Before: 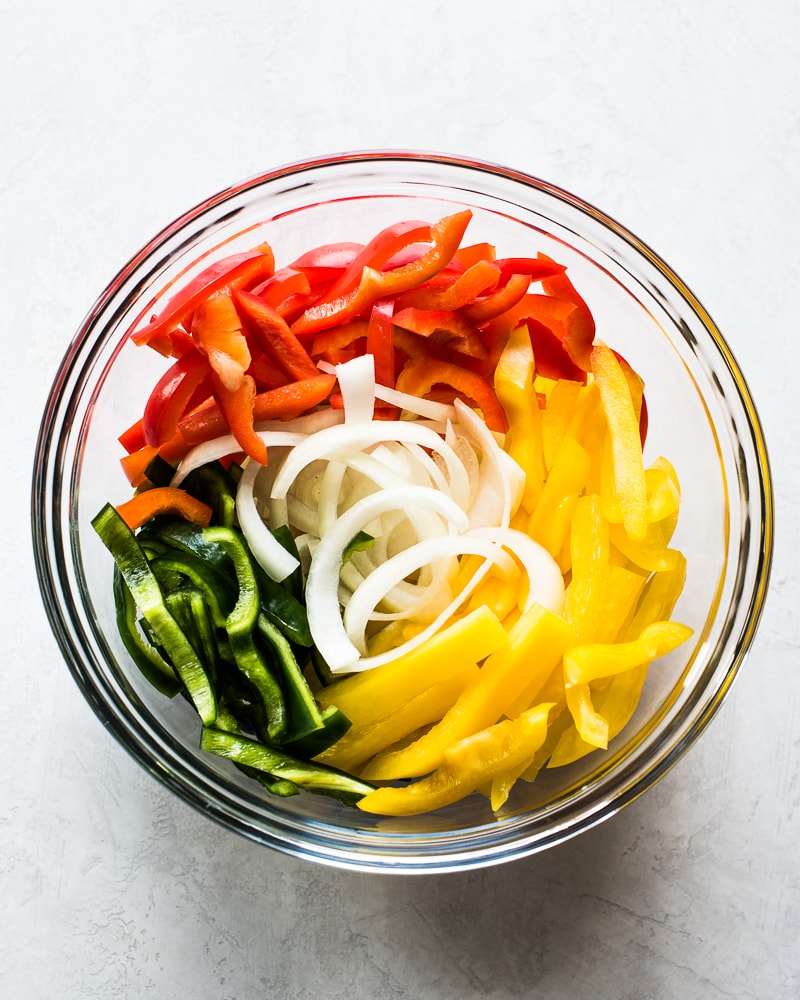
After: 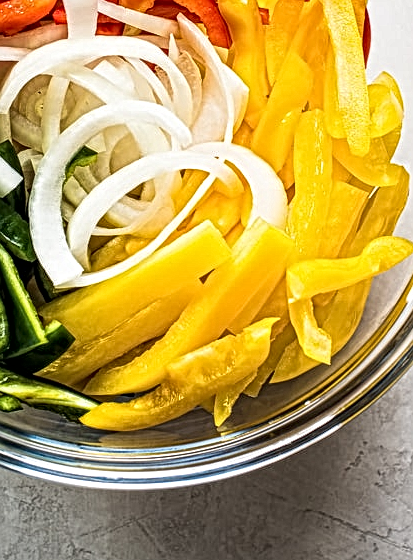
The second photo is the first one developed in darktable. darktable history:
crop: left 34.656%, top 38.553%, right 13.68%, bottom 5.407%
local contrast: mode bilateral grid, contrast 20, coarseness 3, detail 299%, midtone range 0.2
